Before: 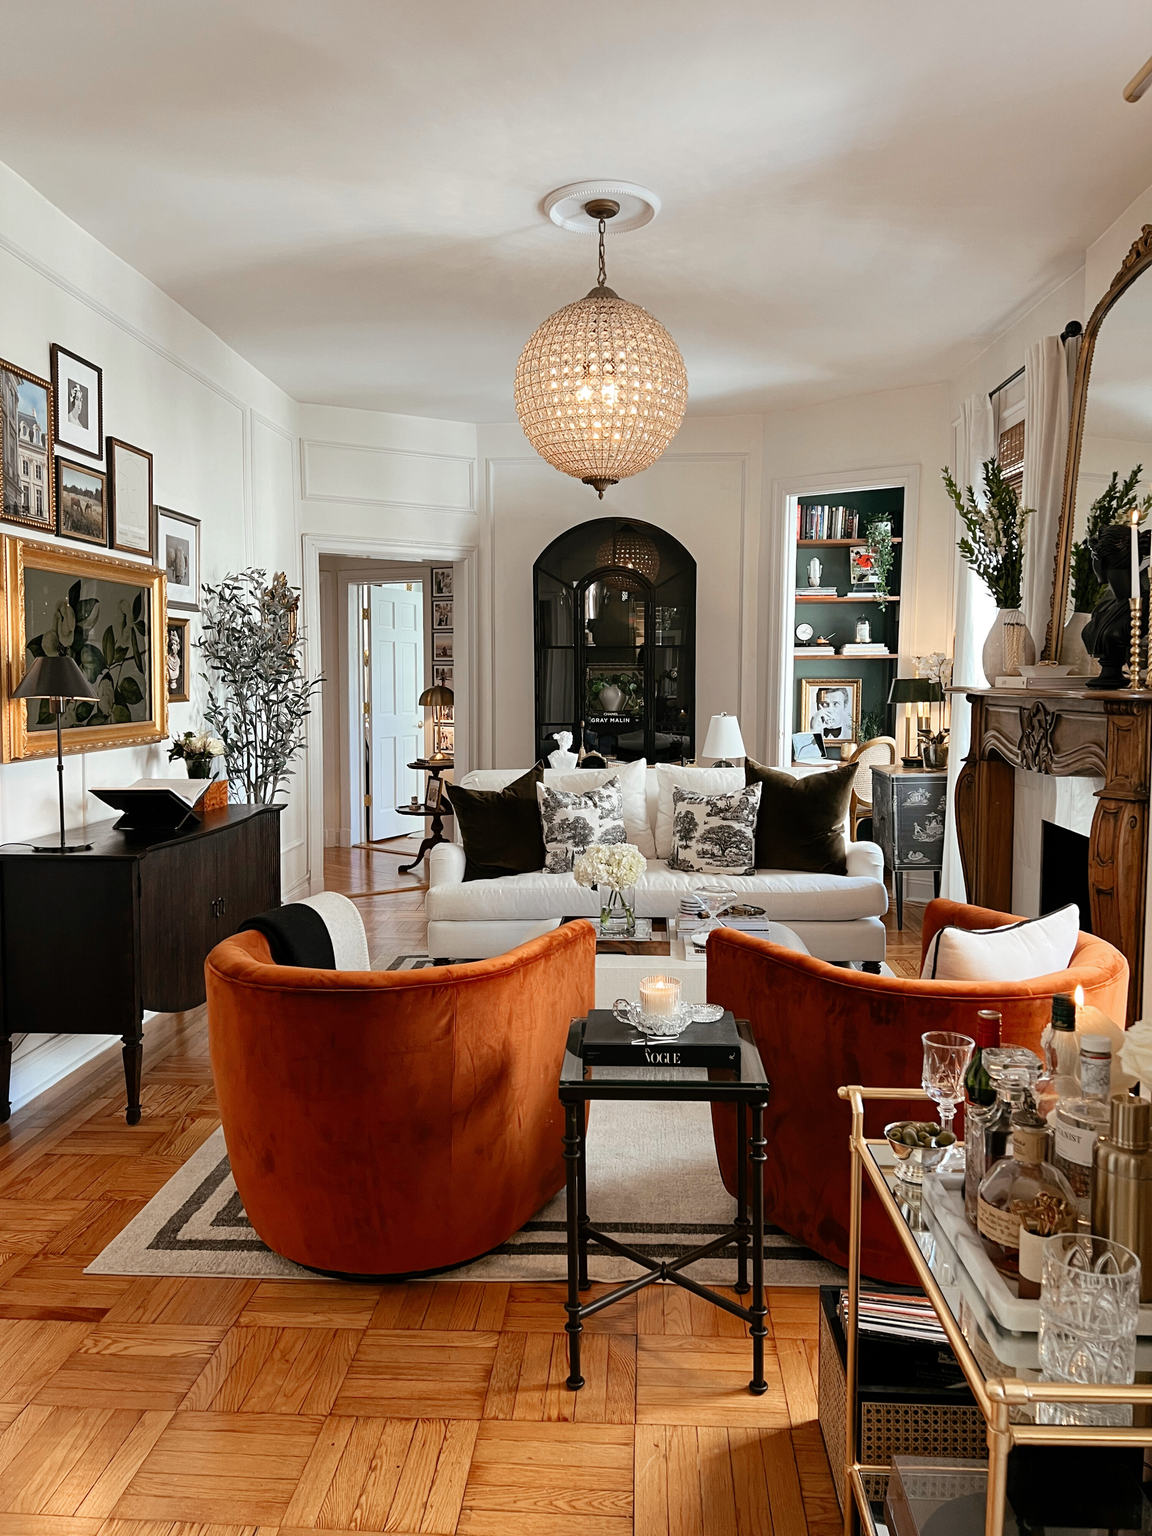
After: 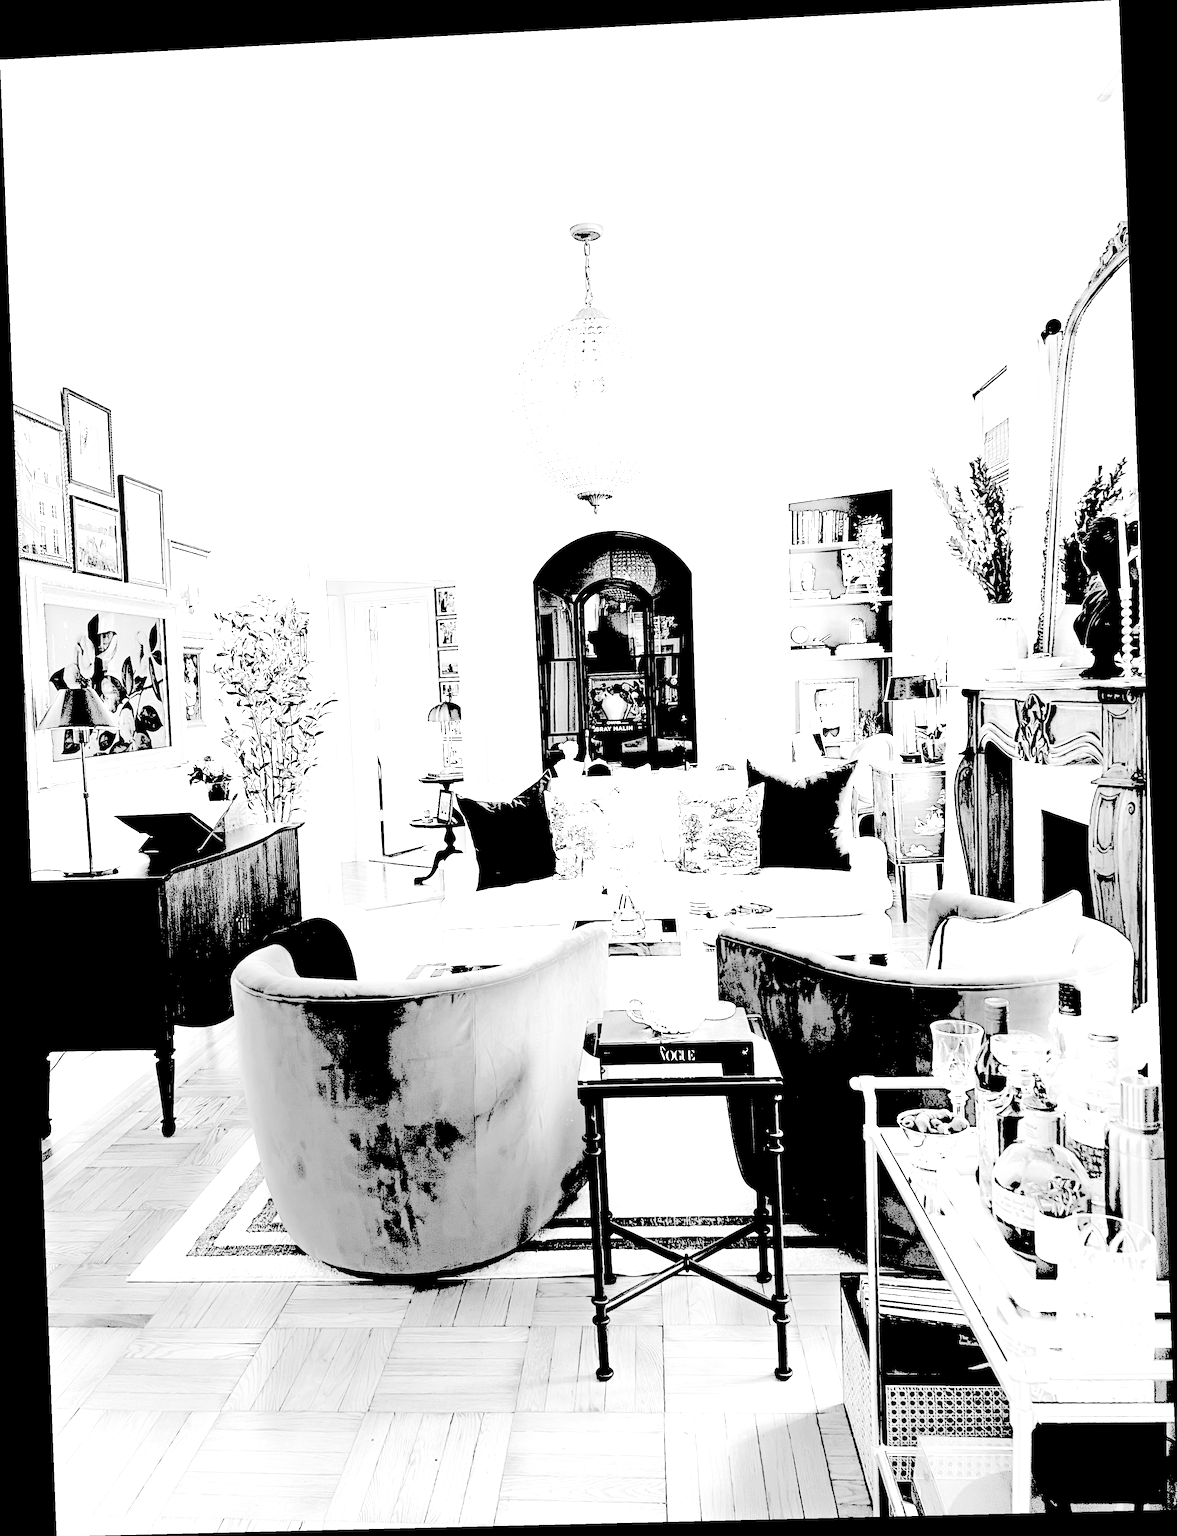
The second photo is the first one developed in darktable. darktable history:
monochrome: on, module defaults
levels: levels [0.246, 0.246, 0.506]
sharpen: amount 0.2
lowpass: radius 0.1, contrast 0.85, saturation 1.1, unbound 0
color zones: curves: ch2 [(0, 0.5) (0.084, 0.497) (0.323, 0.335) (0.4, 0.497) (1, 0.5)], process mode strong
rotate and perspective: rotation -2.22°, lens shift (horizontal) -0.022, automatic cropping off
exposure: black level correction -0.002, exposure 0.54 EV, compensate highlight preservation false
